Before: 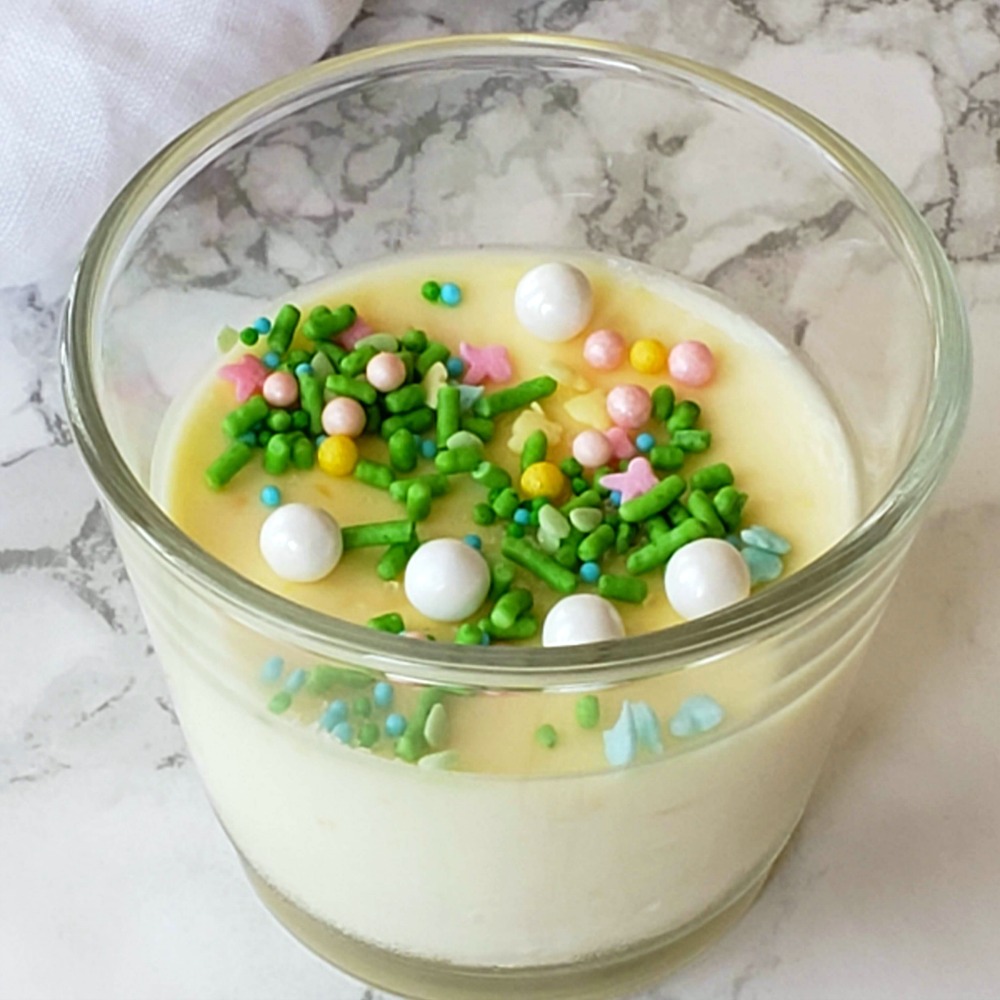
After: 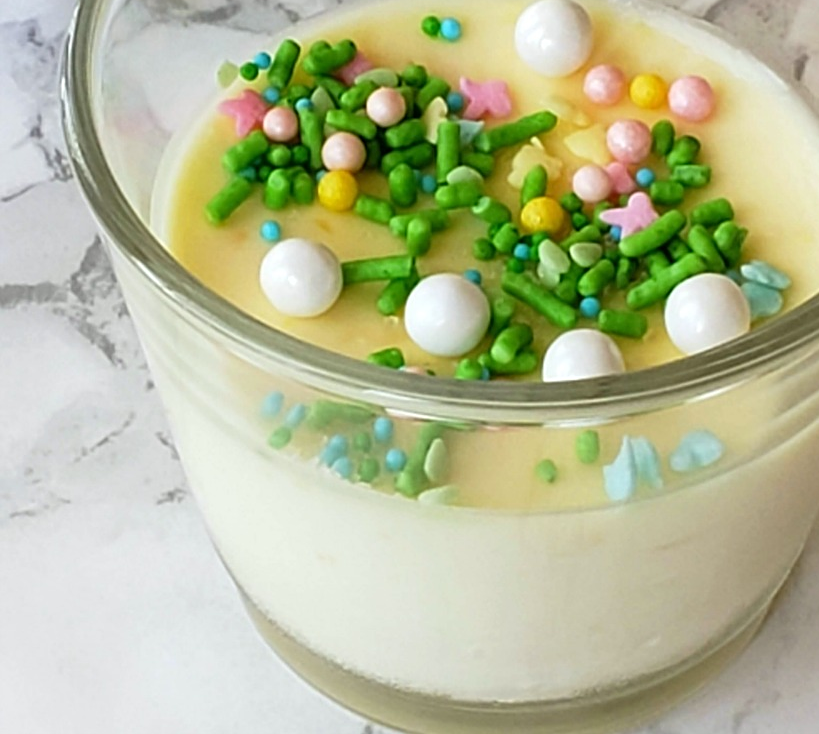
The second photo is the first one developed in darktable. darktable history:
crop: top 26.55%, right 18.051%
sharpen: amount 0.211
